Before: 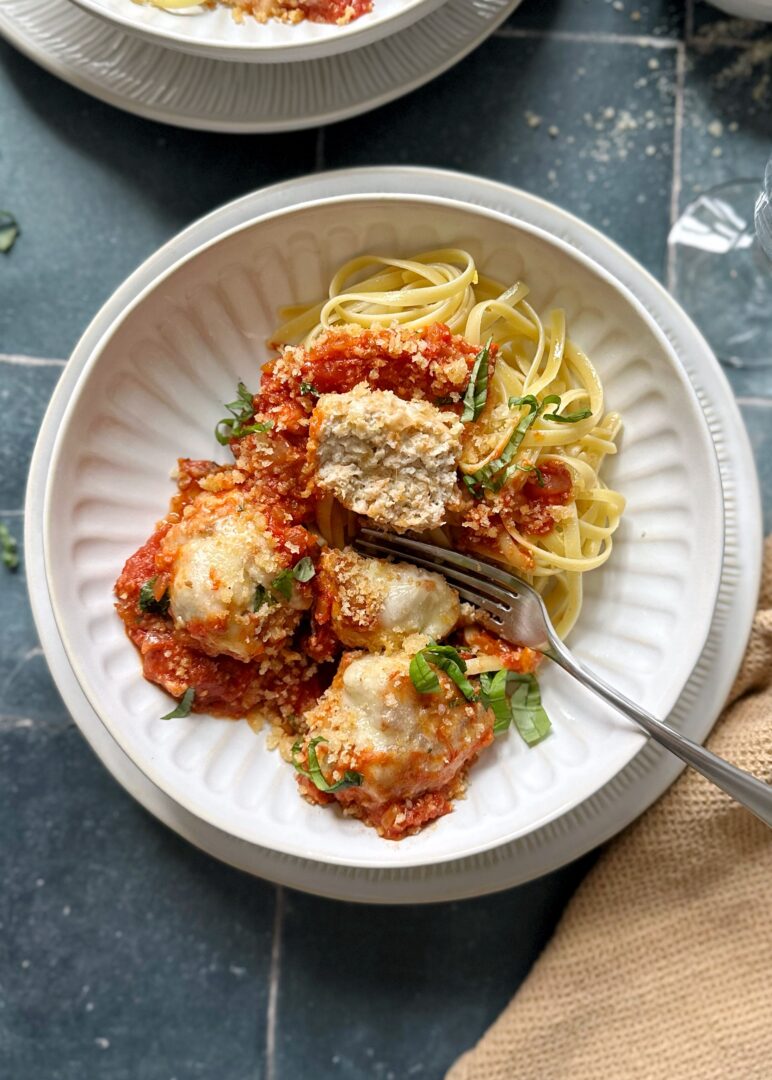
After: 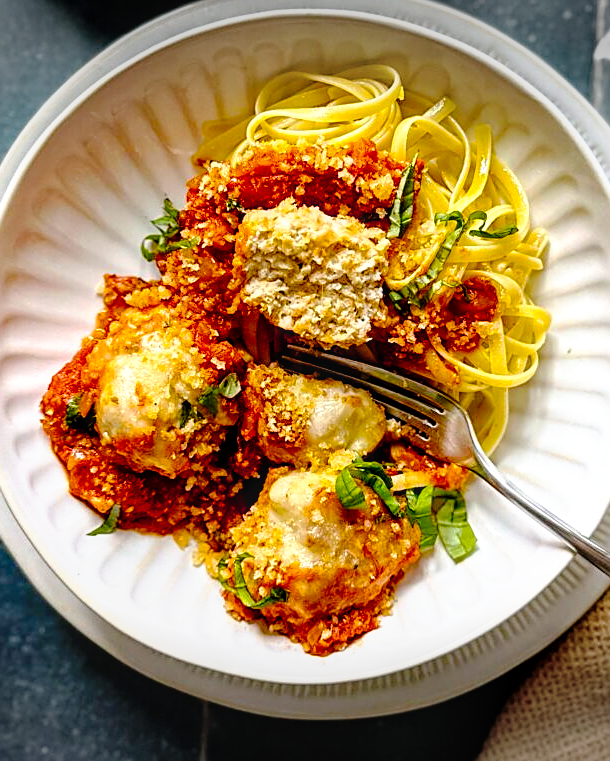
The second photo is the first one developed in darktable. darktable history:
tone curve: curves: ch0 [(0, 0) (0.003, 0) (0.011, 0.001) (0.025, 0.001) (0.044, 0.002) (0.069, 0.007) (0.1, 0.015) (0.136, 0.027) (0.177, 0.066) (0.224, 0.122) (0.277, 0.219) (0.335, 0.327) (0.399, 0.432) (0.468, 0.527) (0.543, 0.615) (0.623, 0.695) (0.709, 0.777) (0.801, 0.874) (0.898, 0.973) (1, 1)], preserve colors none
sharpen: on, module defaults
crop: left 9.642%, top 17.084%, right 11.227%, bottom 12.371%
color balance rgb: linear chroma grading › global chroma 15.049%, perceptual saturation grading › global saturation 25.877%, global vibrance 20%
vignetting: fall-off start 99.99%, width/height ratio 1.311, unbound false
local contrast: on, module defaults
